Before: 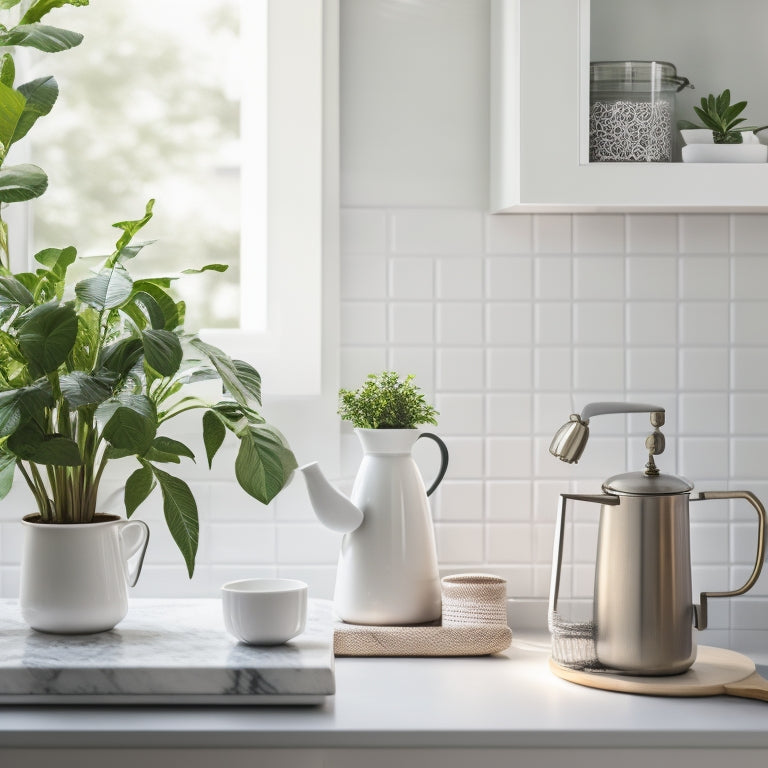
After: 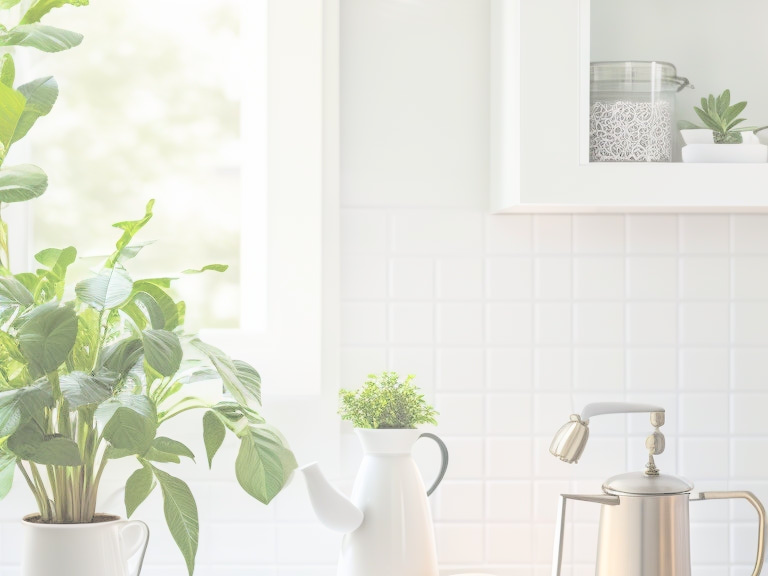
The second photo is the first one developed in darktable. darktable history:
crop: bottom 24.967%
contrast brightness saturation: brightness 1
